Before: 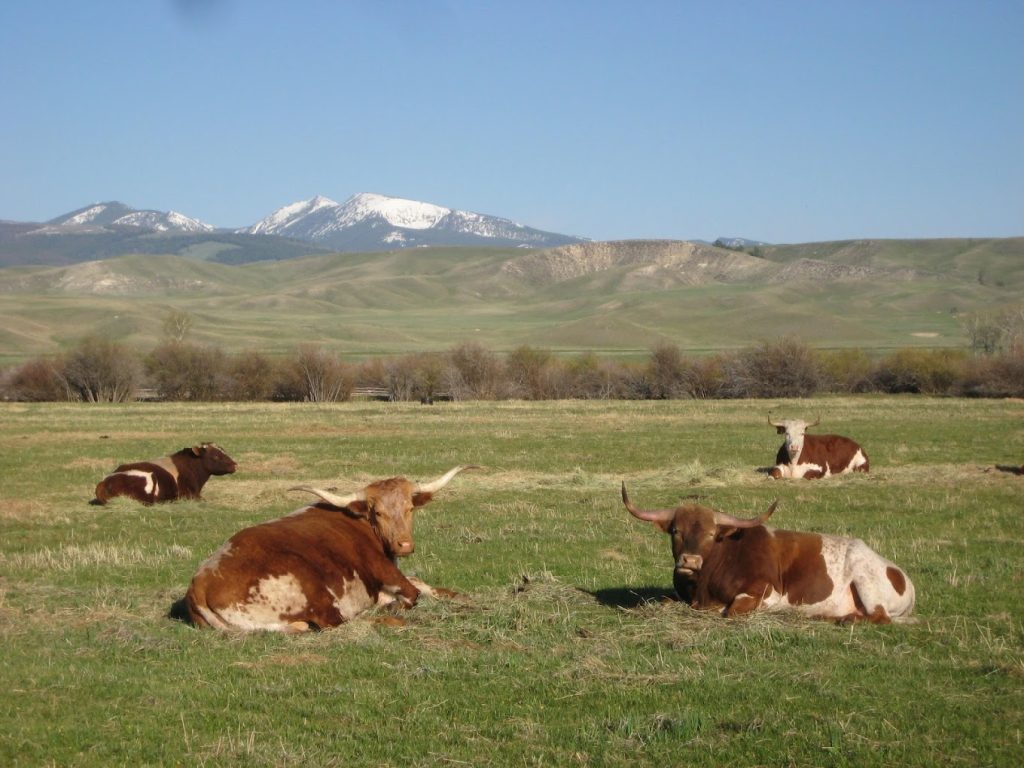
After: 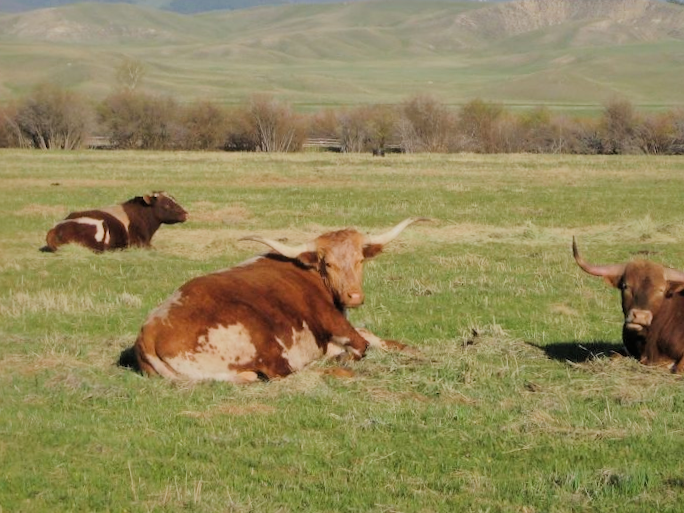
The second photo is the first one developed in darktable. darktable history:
crop and rotate: angle -0.82°, left 3.85%, top 31.828%, right 27.992%
filmic rgb: black relative exposure -9.22 EV, white relative exposure 6.77 EV, hardness 3.07, contrast 1.05
exposure: black level correction 0, exposure 0.7 EV, compensate exposure bias true, compensate highlight preservation false
shadows and highlights: shadows 40, highlights -60
